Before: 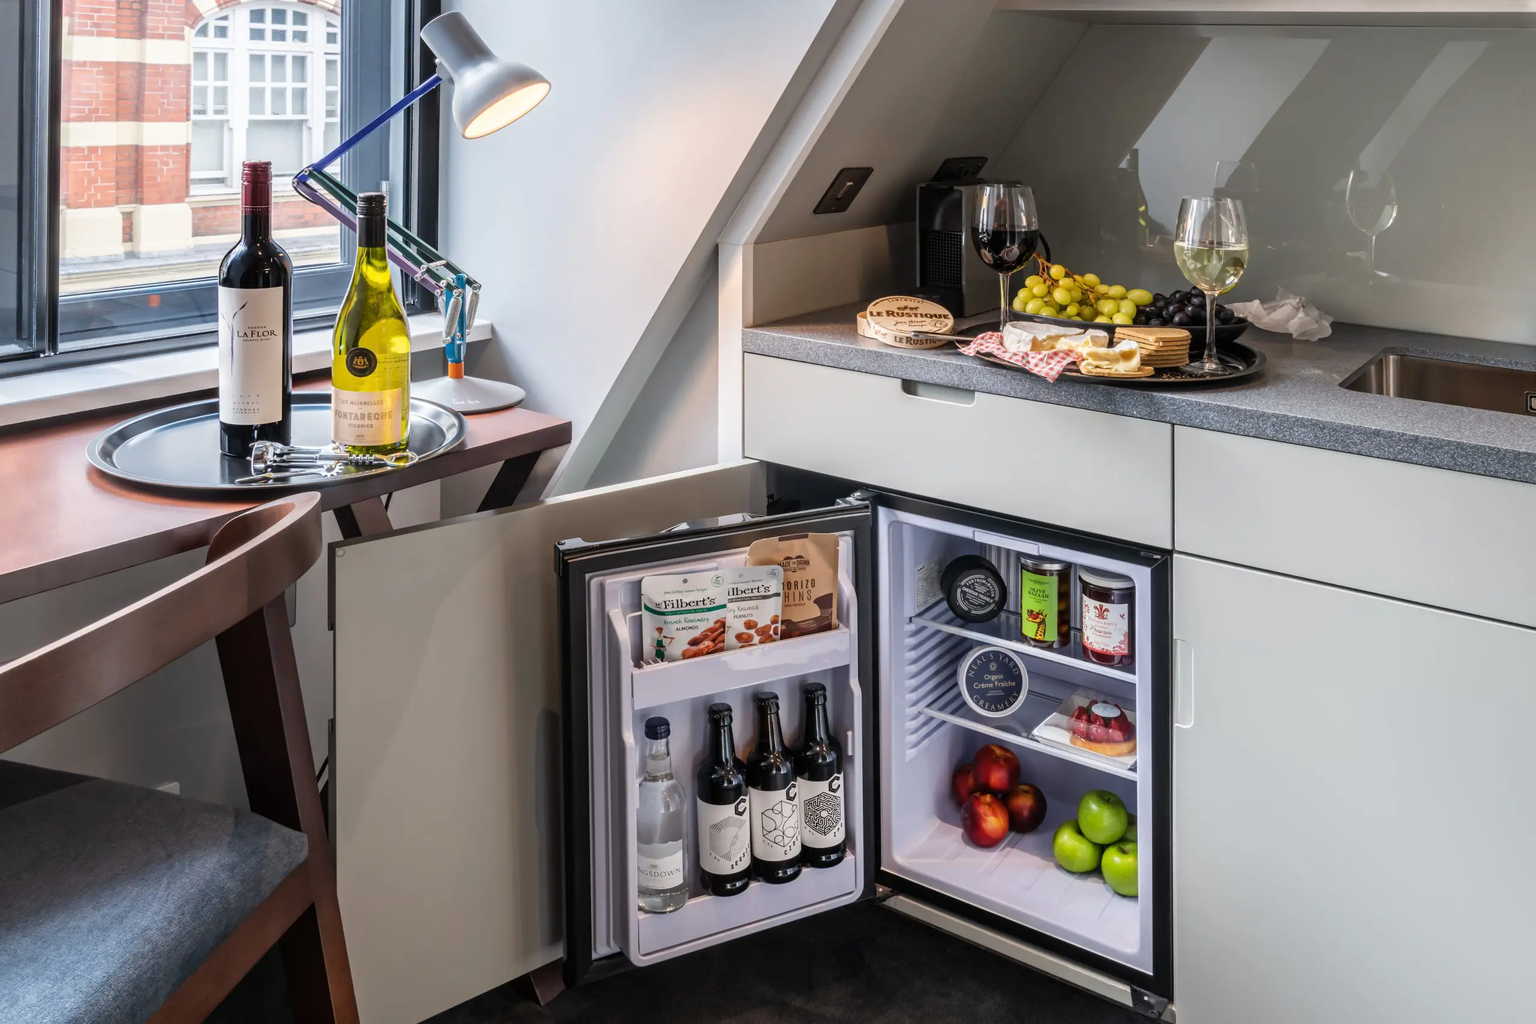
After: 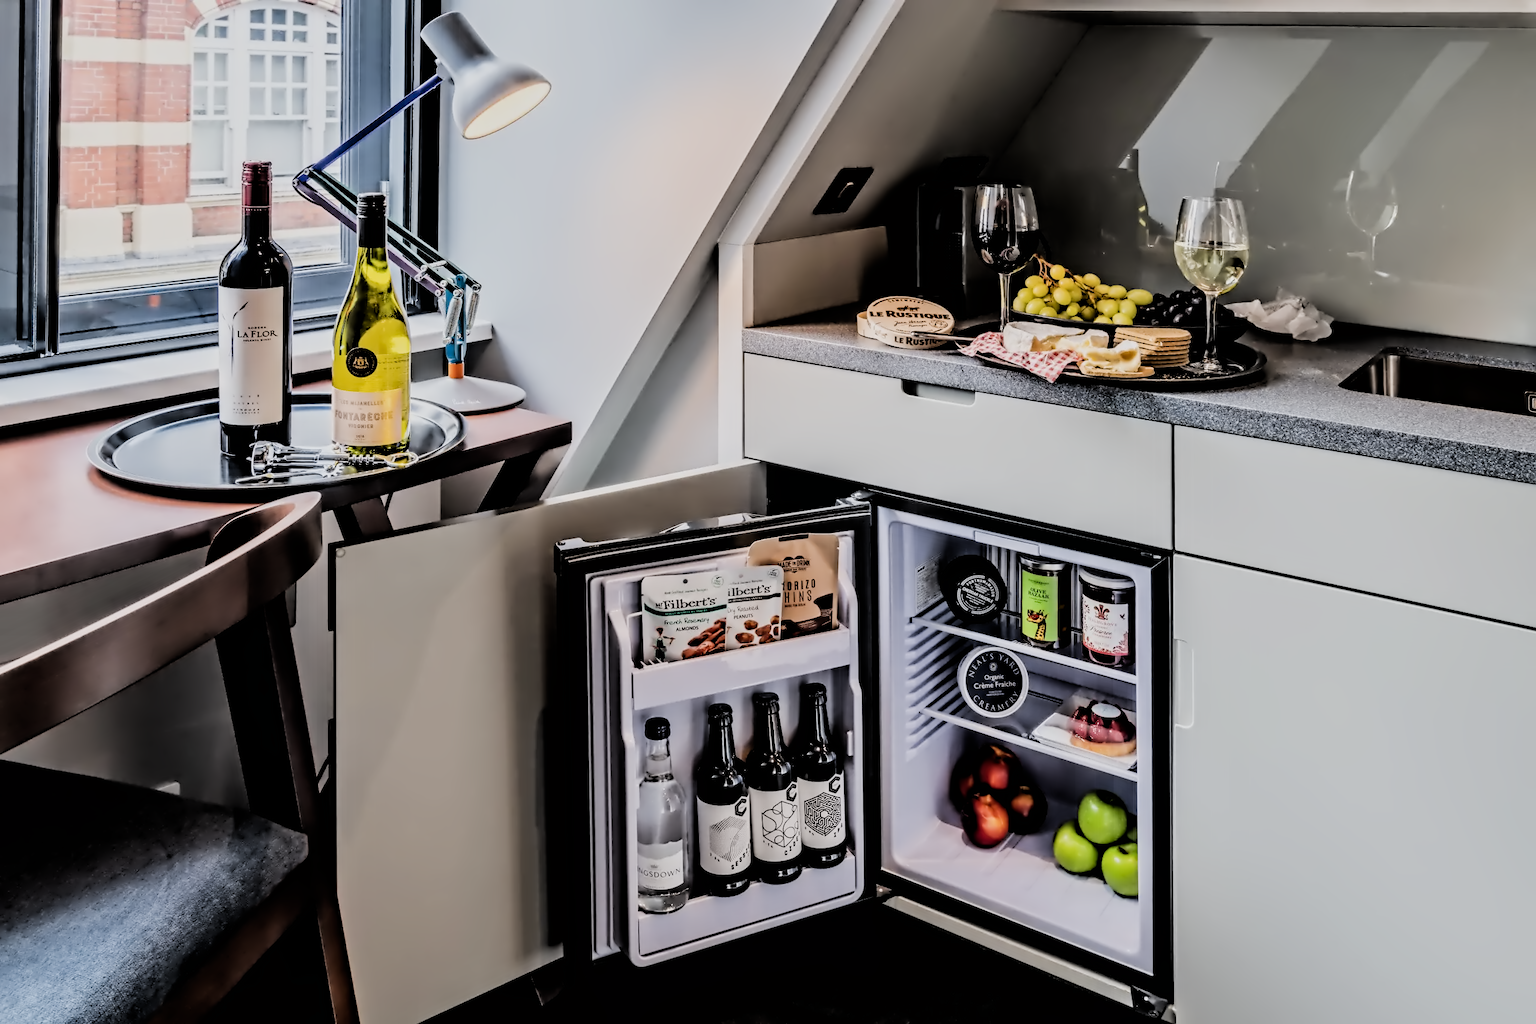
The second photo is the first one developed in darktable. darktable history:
exposure: exposure 0.127 EV, compensate highlight preservation false
contrast equalizer: octaves 7, y [[0.5, 0.542, 0.583, 0.625, 0.667, 0.708], [0.5 ×6], [0.5 ×6], [0, 0.033, 0.067, 0.1, 0.133, 0.167], [0, 0.05, 0.1, 0.15, 0.2, 0.25]]
filmic rgb: black relative exposure -3.21 EV, white relative exposure 7.02 EV, hardness 1.46, contrast 1.35
